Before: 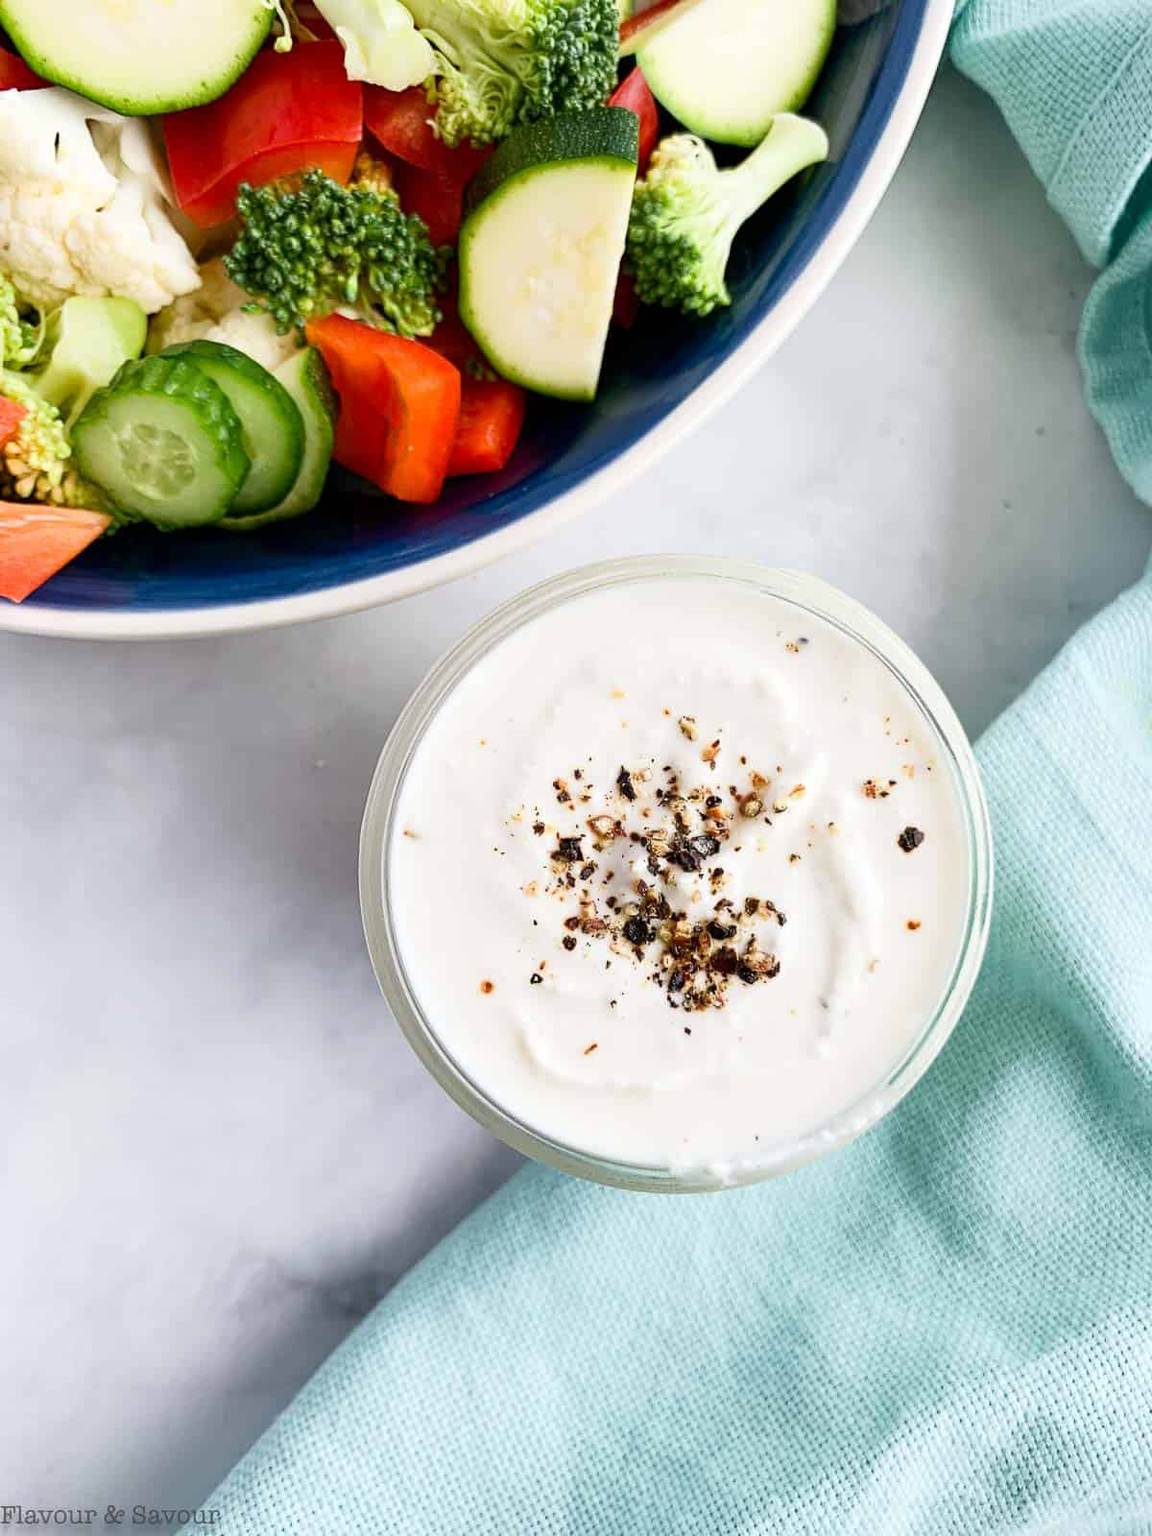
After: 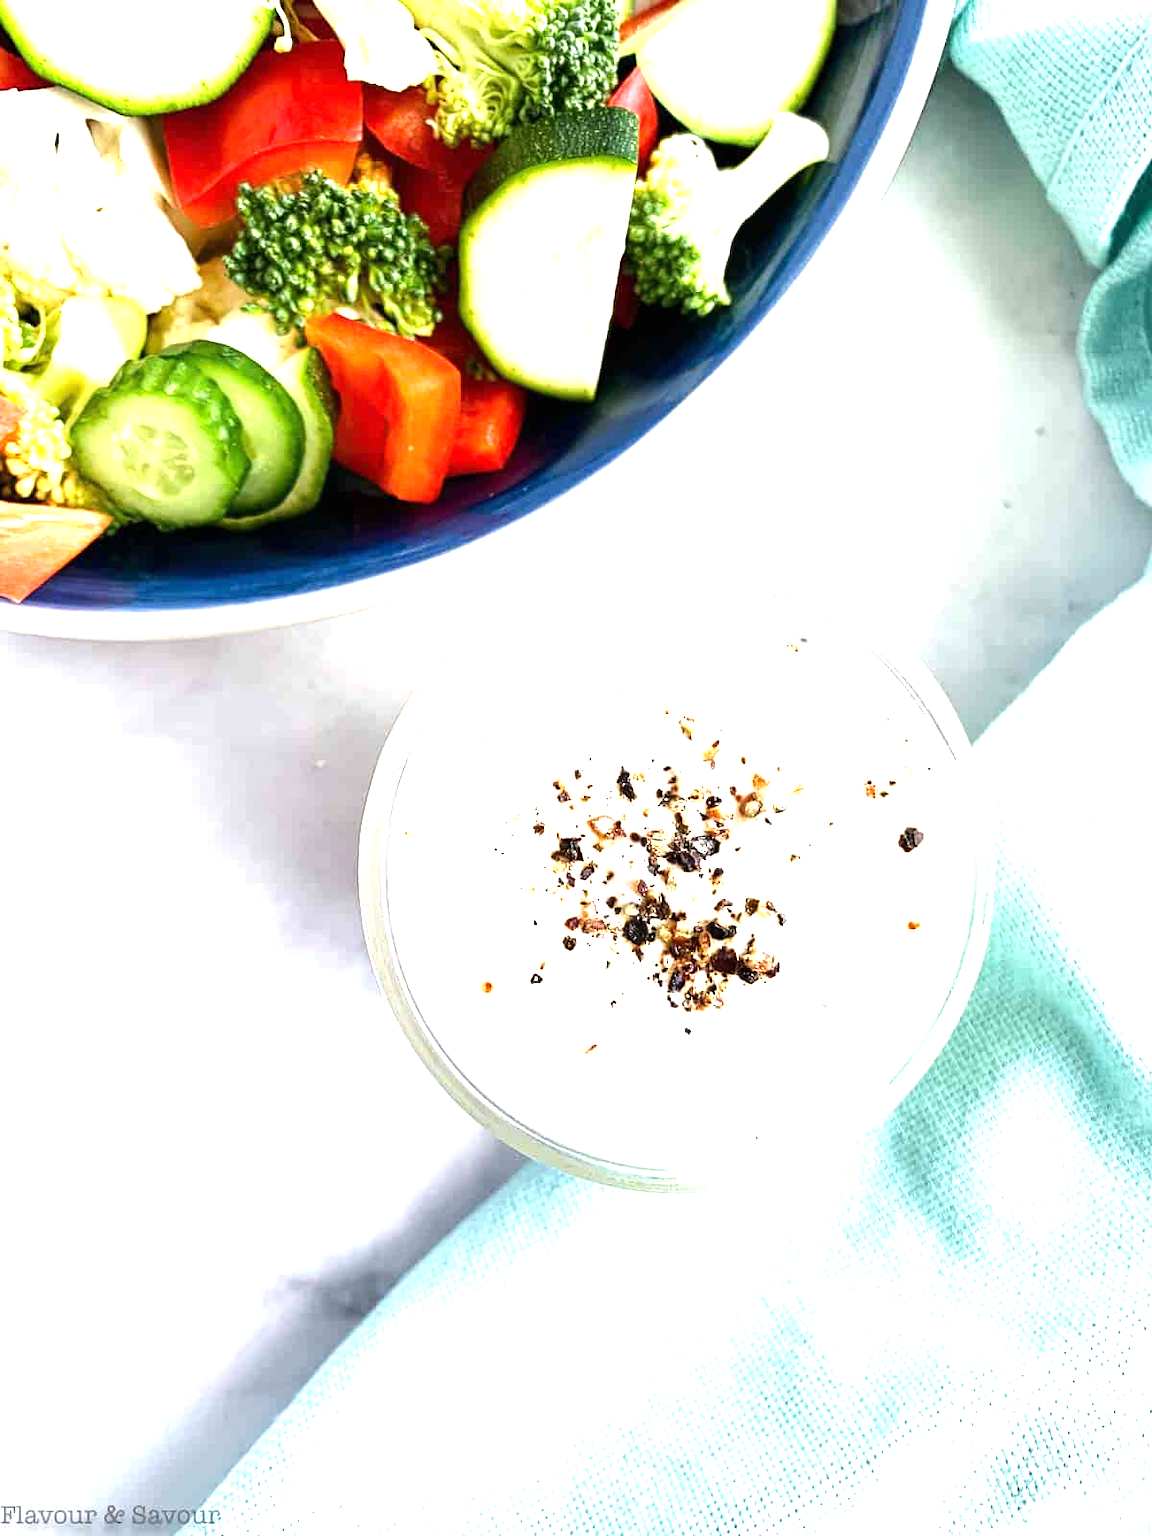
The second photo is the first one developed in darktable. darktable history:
tone equalizer: -8 EV -0.388 EV, -7 EV -0.375 EV, -6 EV -0.349 EV, -5 EV -0.222 EV, -3 EV 0.227 EV, -2 EV 0.306 EV, -1 EV 0.396 EV, +0 EV 0.417 EV, edges refinement/feathering 500, mask exposure compensation -1.57 EV, preserve details no
exposure: black level correction 0, exposure 1 EV, compensate highlight preservation false
